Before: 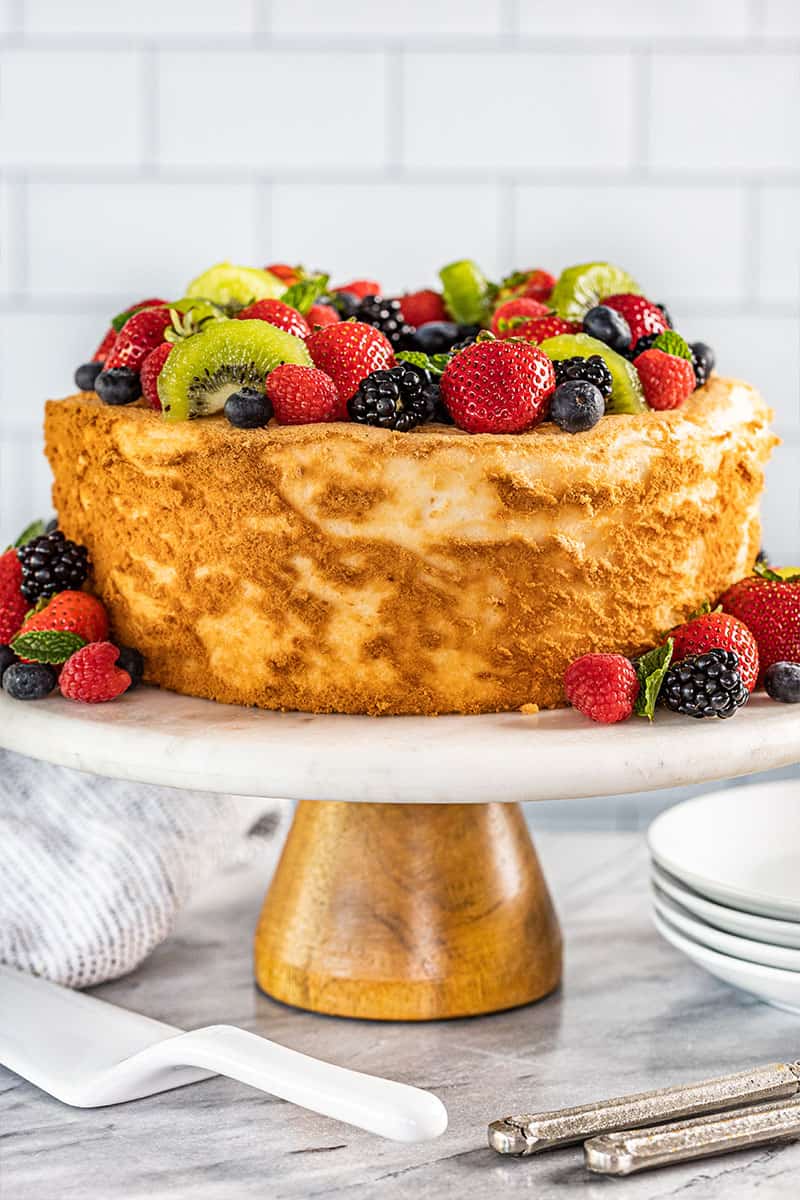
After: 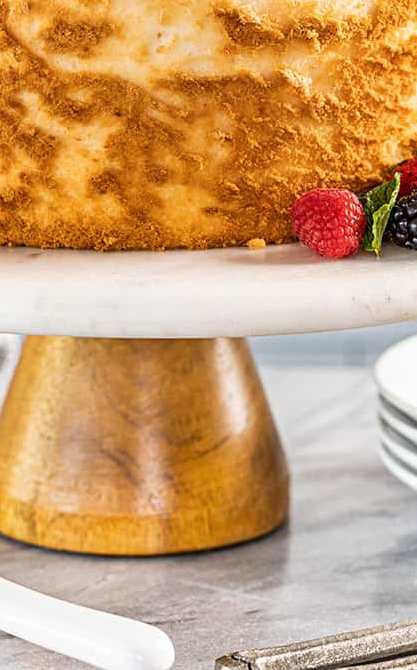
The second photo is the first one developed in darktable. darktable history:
crop: left 34.139%, top 38.761%, right 13.611%, bottom 5.369%
